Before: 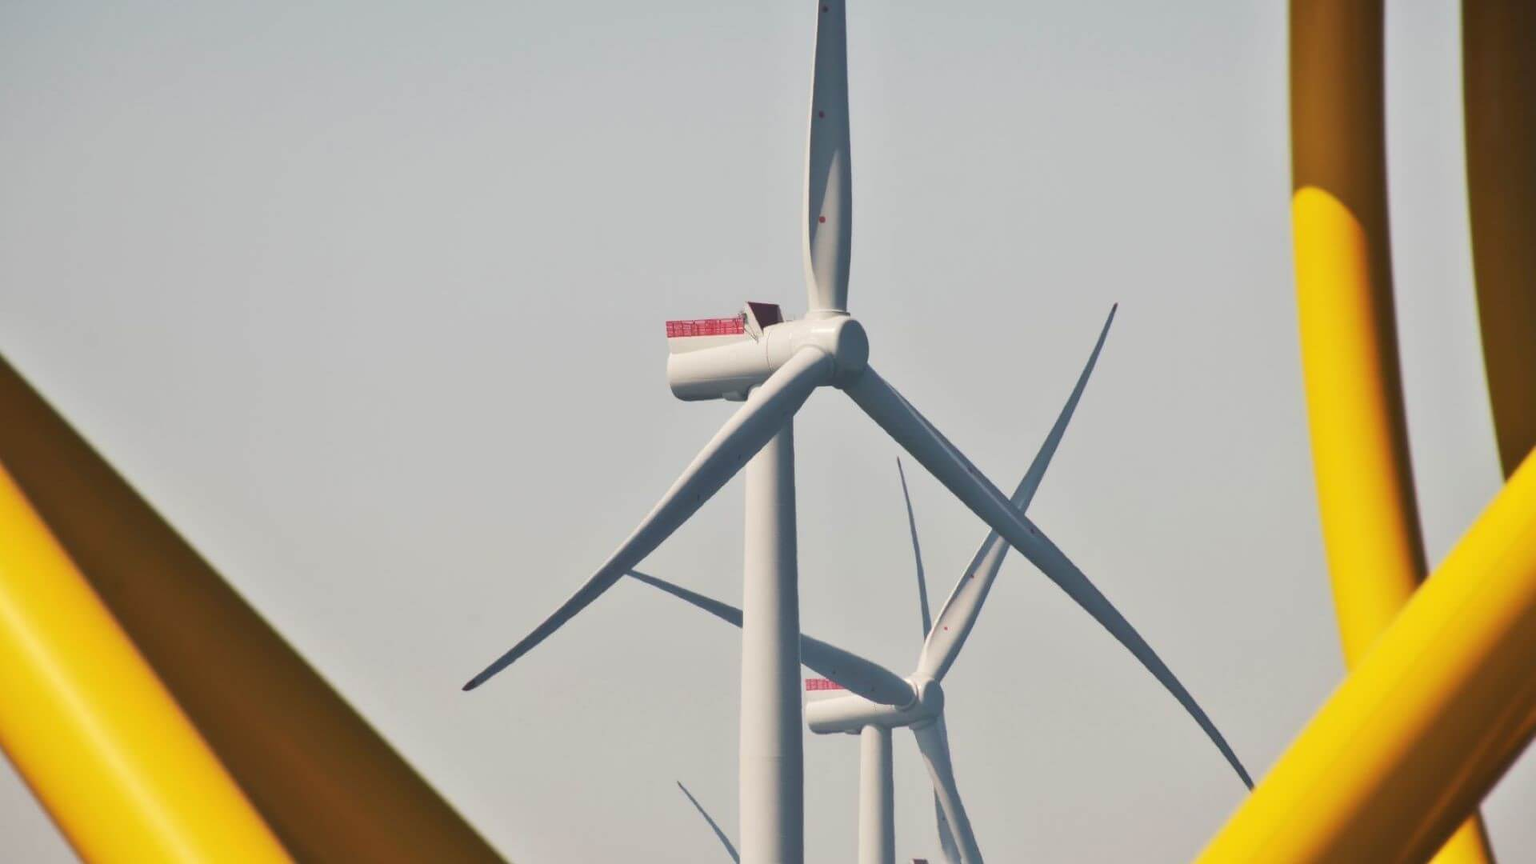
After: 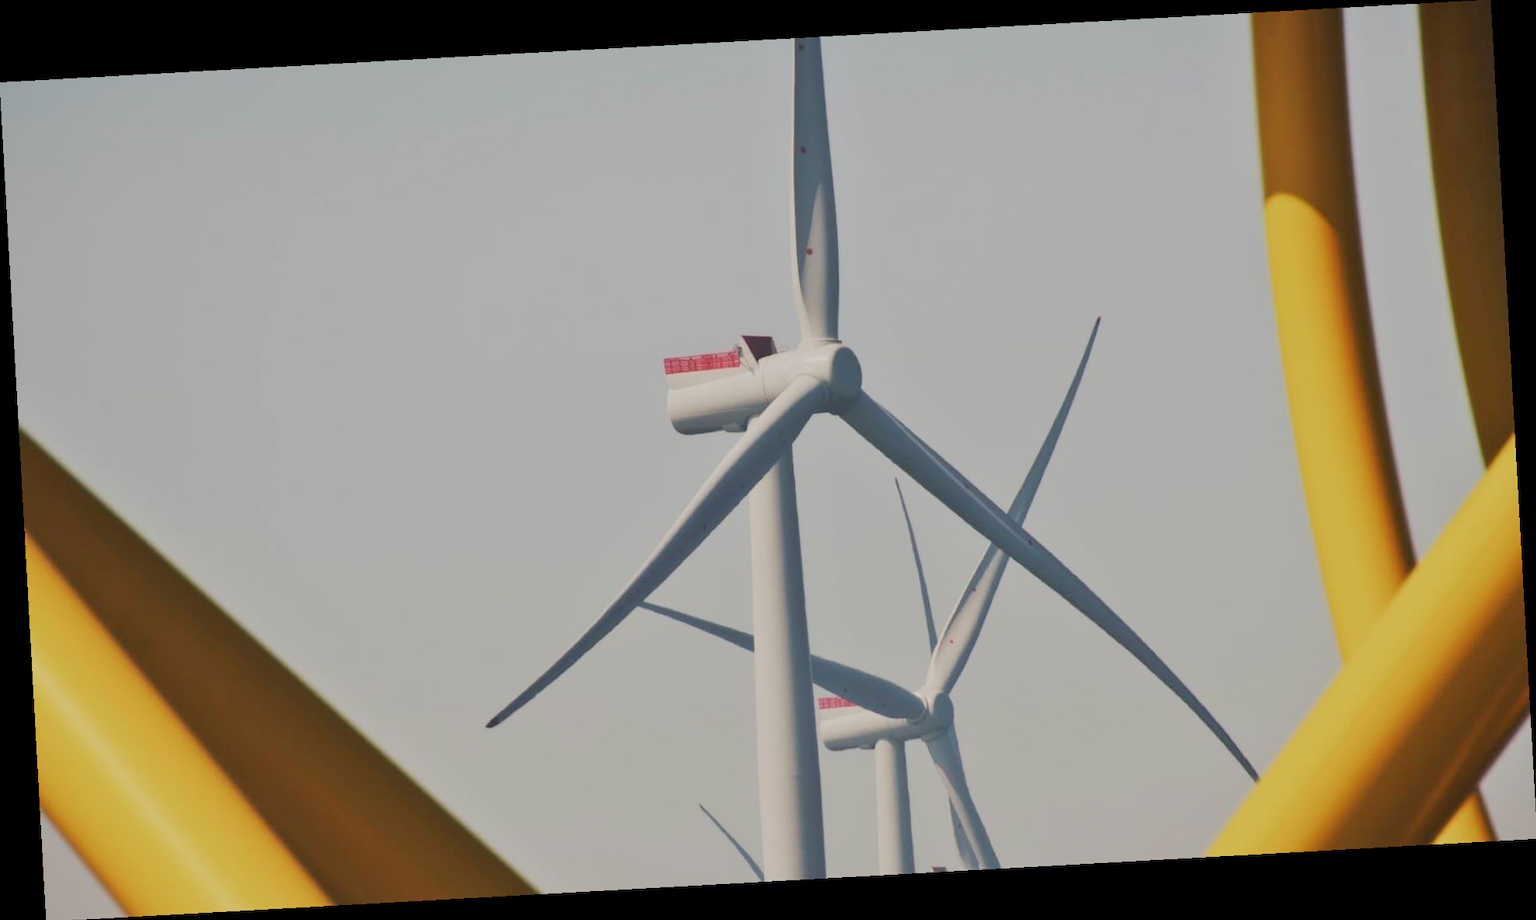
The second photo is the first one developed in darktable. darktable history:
rotate and perspective: rotation -3.18°, automatic cropping off
filmic rgb: black relative exposure -13 EV, threshold 3 EV, target white luminance 85%, hardness 6.3, latitude 42.11%, contrast 0.858, shadows ↔ highlights balance 8.63%, color science v4 (2020), enable highlight reconstruction true
